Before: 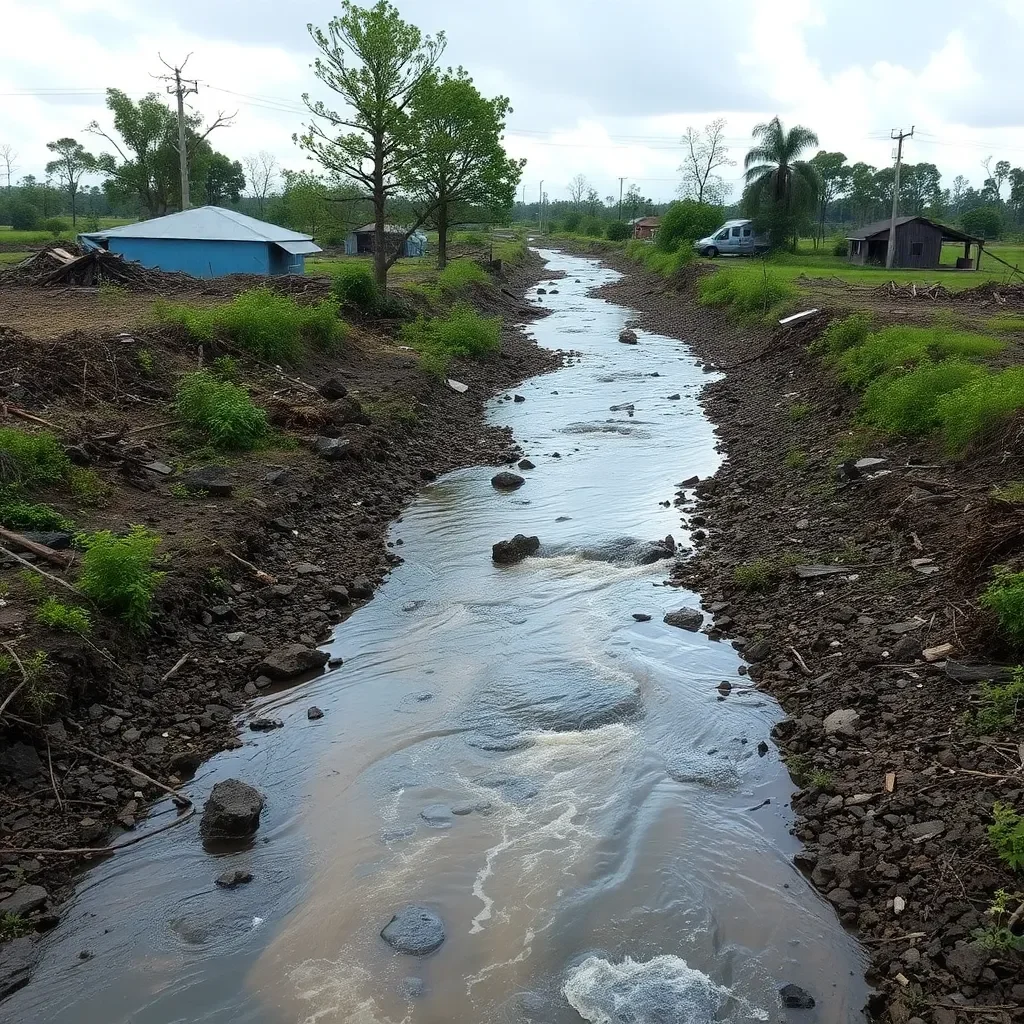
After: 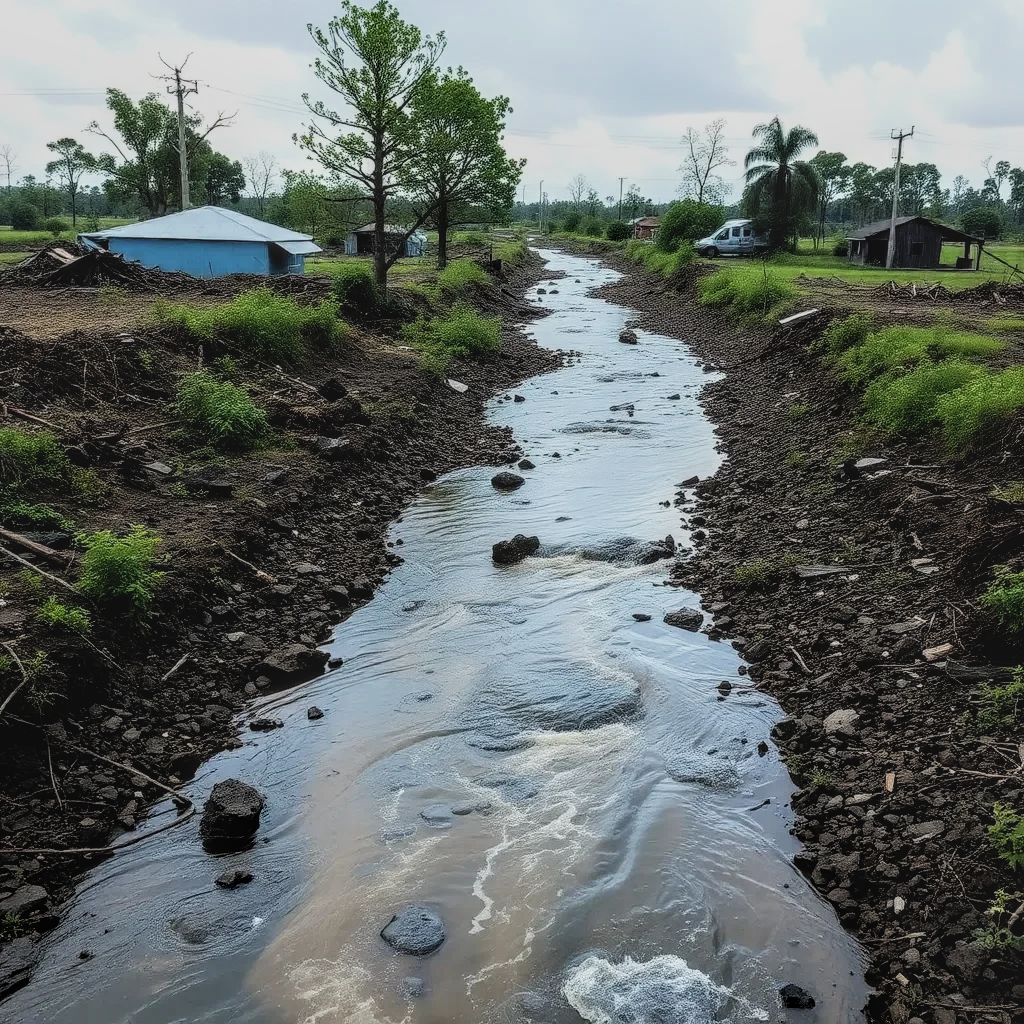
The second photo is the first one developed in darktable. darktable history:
local contrast: highlights 0%, shadows 0%, detail 133%
filmic rgb: black relative exposure -16 EV, white relative exposure 6.29 EV, hardness 5.1, contrast 1.35
